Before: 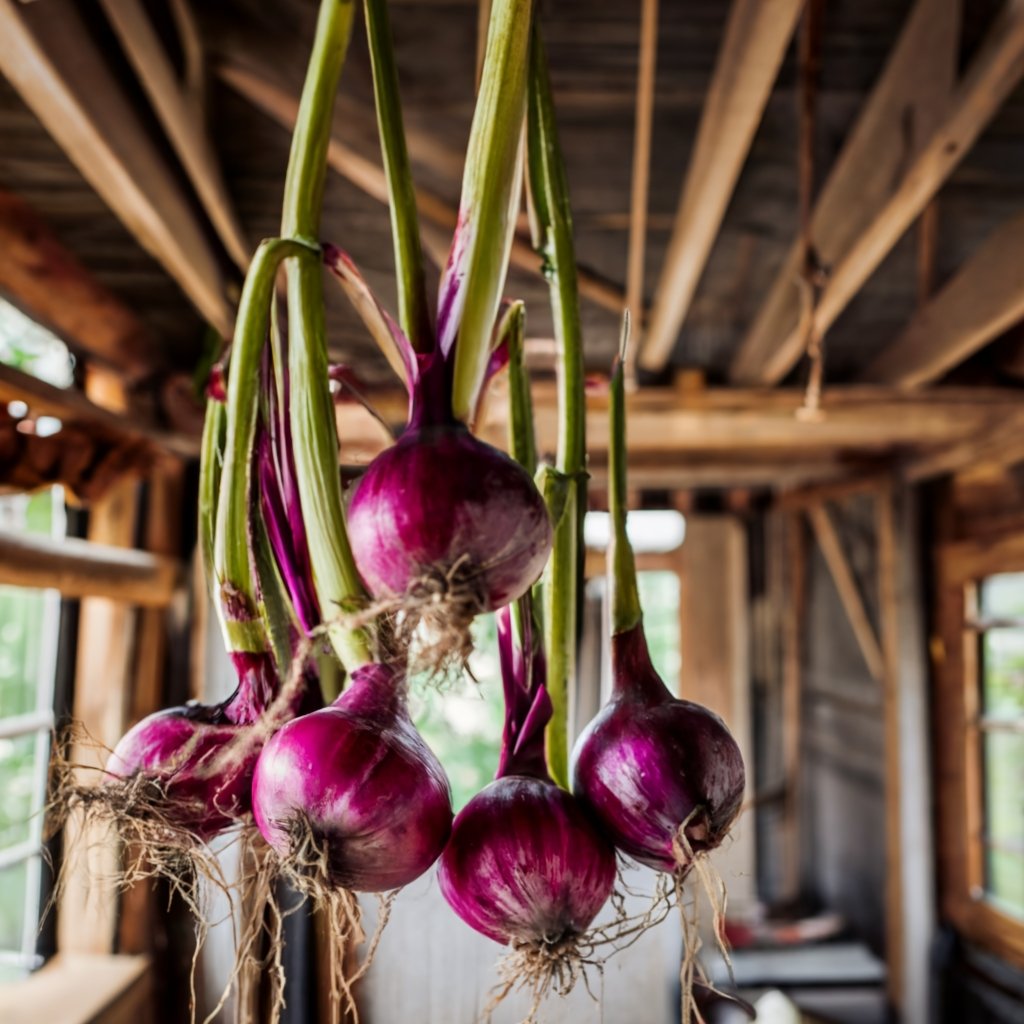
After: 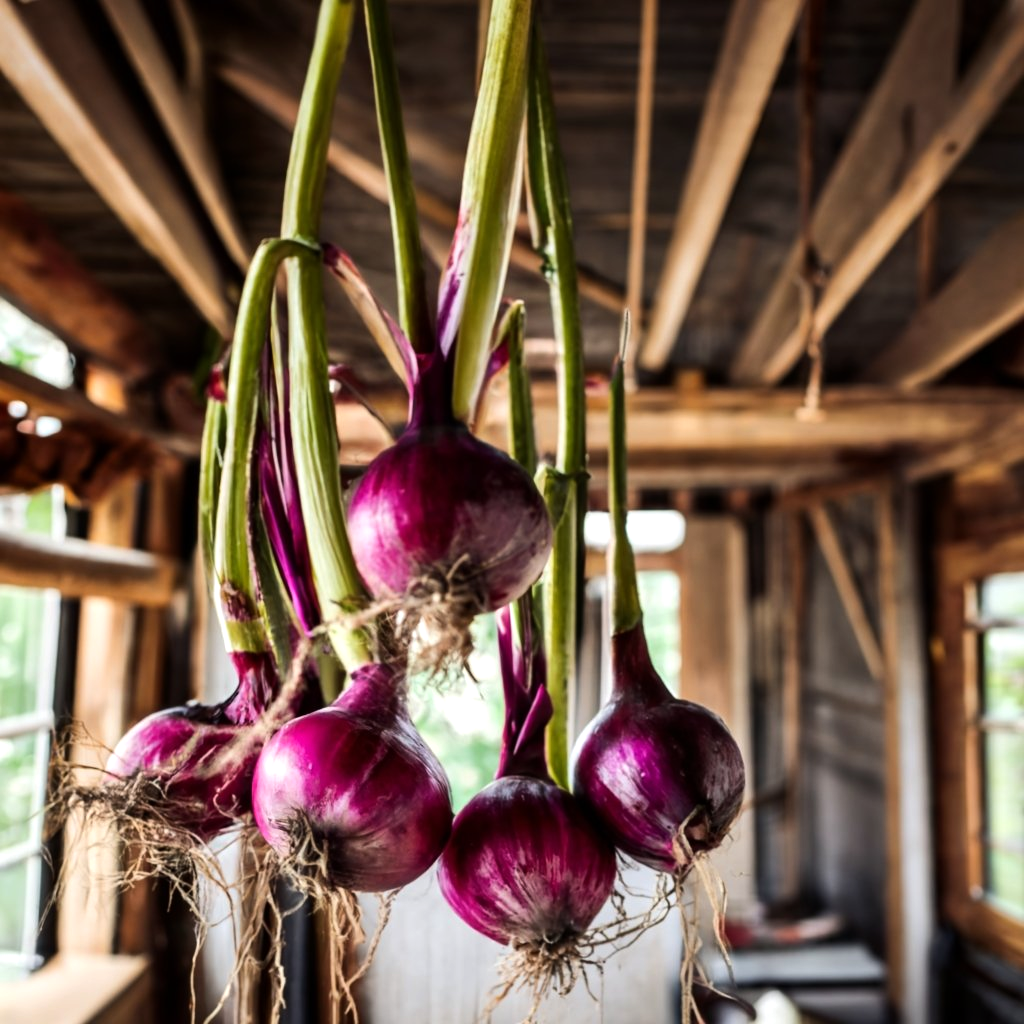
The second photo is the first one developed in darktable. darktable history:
tone equalizer: -8 EV -0.39 EV, -7 EV -0.387 EV, -6 EV -0.304 EV, -5 EV -0.209 EV, -3 EV 0.241 EV, -2 EV 0.35 EV, -1 EV 0.404 EV, +0 EV 0.395 EV, edges refinement/feathering 500, mask exposure compensation -1.57 EV, preserve details no
